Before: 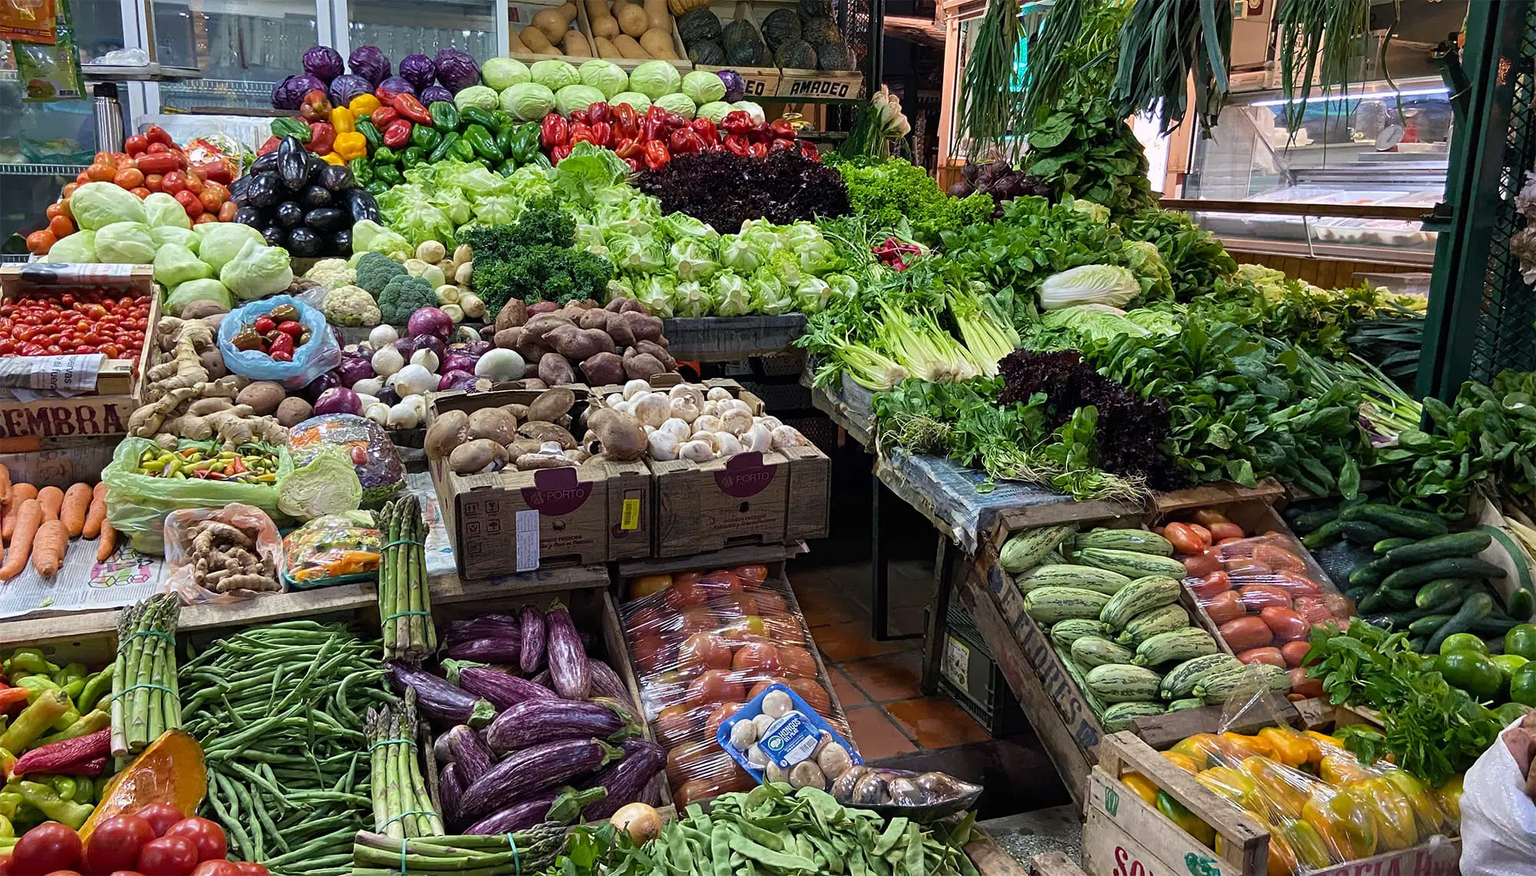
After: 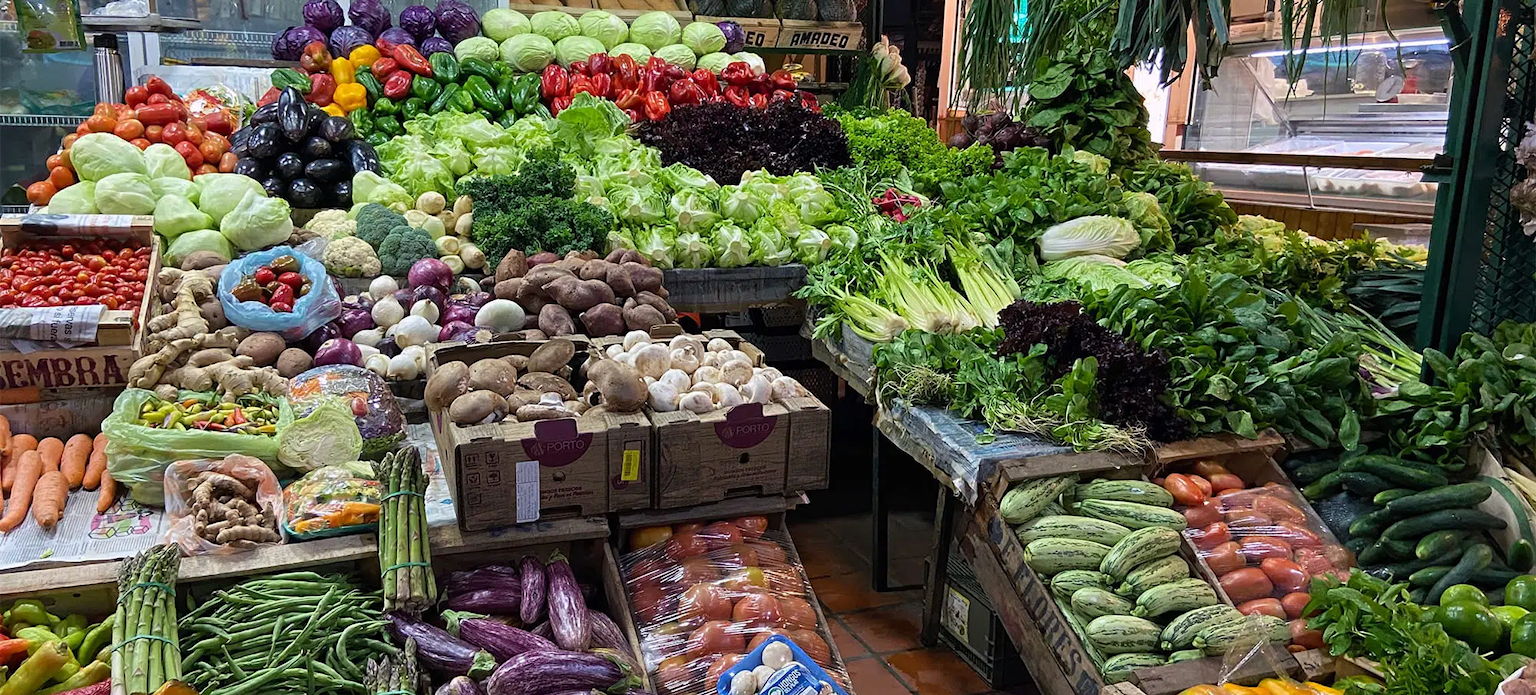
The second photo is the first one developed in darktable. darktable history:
crop and rotate: top 5.666%, bottom 14.955%
